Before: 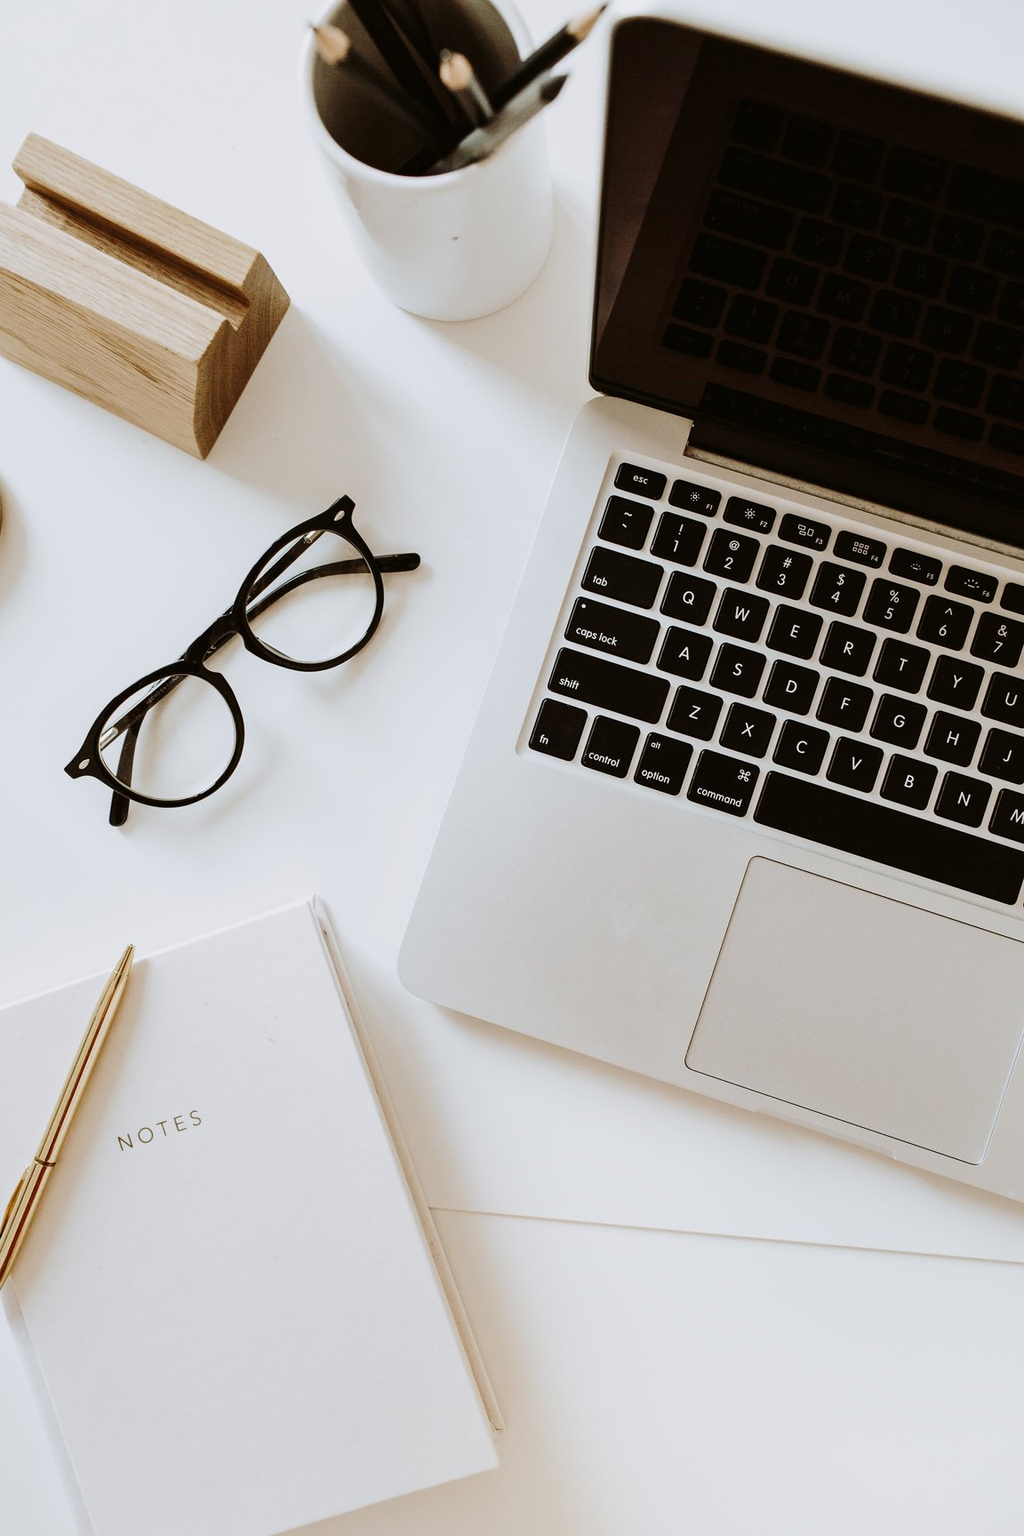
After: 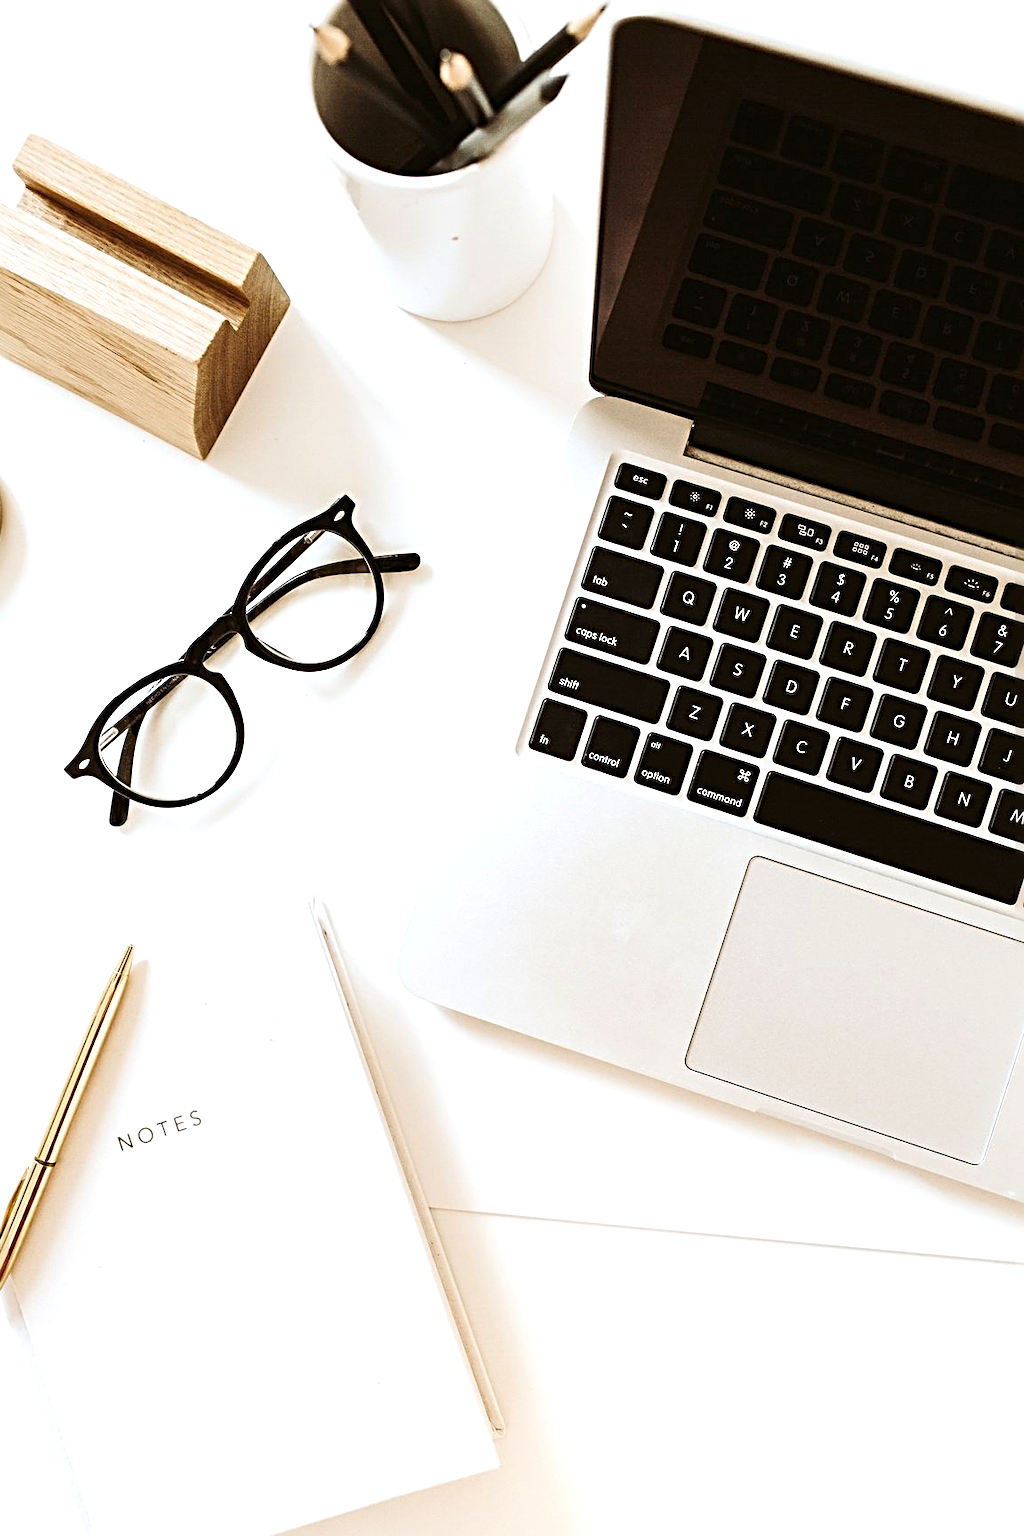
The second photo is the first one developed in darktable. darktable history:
base curve: exposure shift 0, preserve colors none
exposure: black level correction 0, exposure 0.7 EV, compensate exposure bias true, compensate highlight preservation false
sharpen: radius 4
